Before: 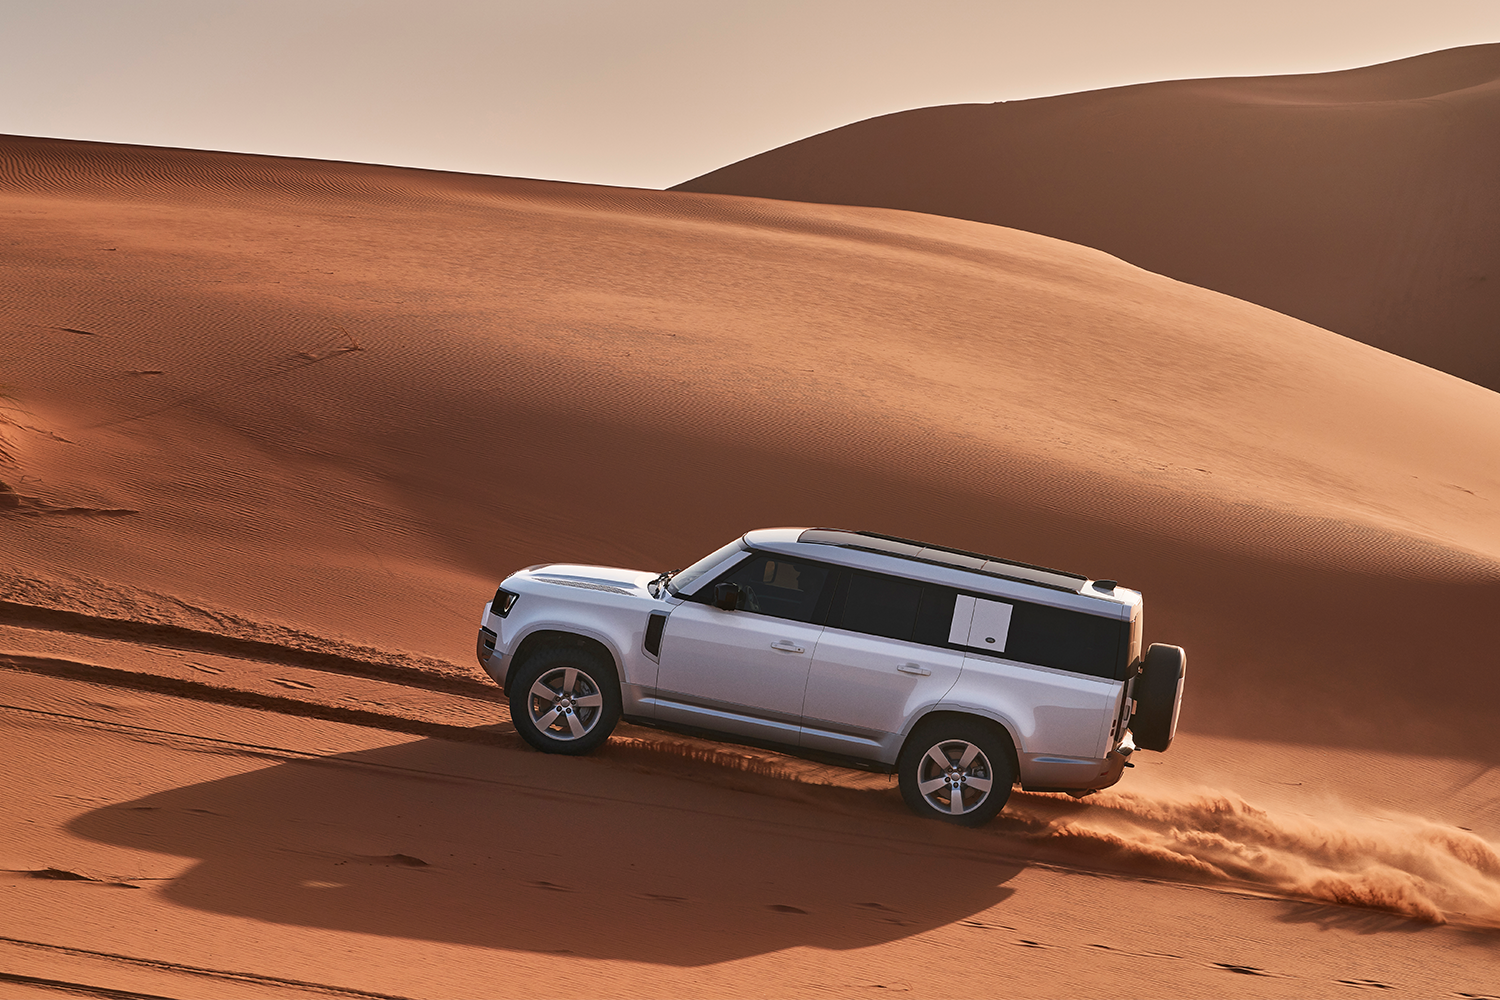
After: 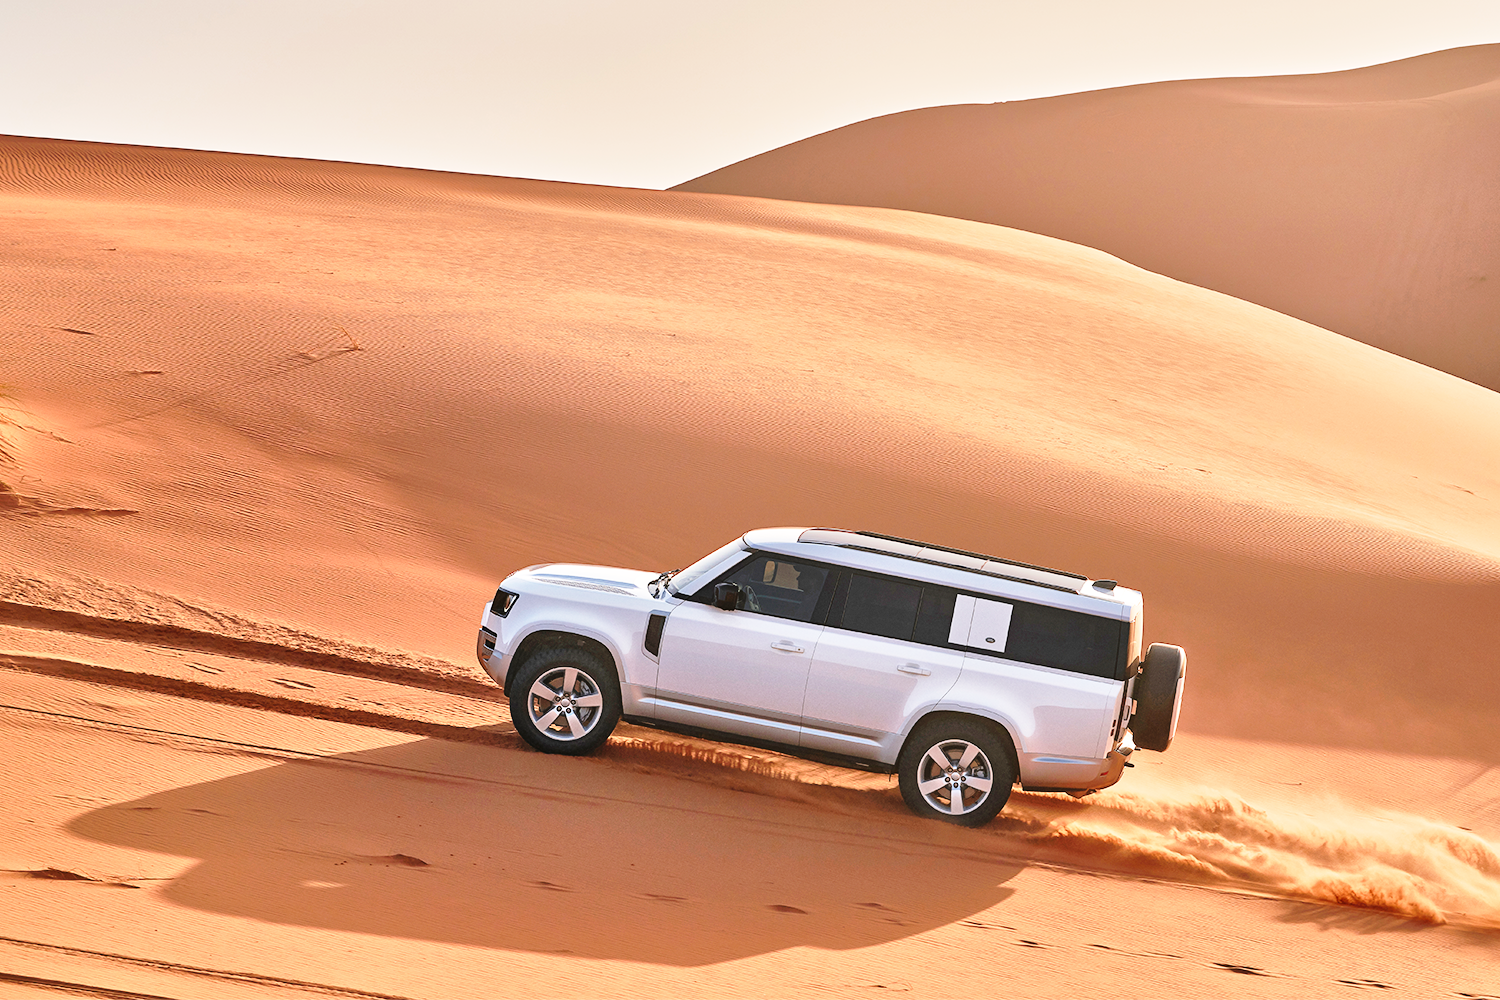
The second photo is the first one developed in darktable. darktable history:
tone equalizer: -7 EV 0.15 EV, -6 EV 0.6 EV, -5 EV 1.15 EV, -4 EV 1.33 EV, -3 EV 1.15 EV, -2 EV 0.6 EV, -1 EV 0.15 EV, mask exposure compensation -0.5 EV
base curve: curves: ch0 [(0, 0) (0.028, 0.03) (0.121, 0.232) (0.46, 0.748) (0.859, 0.968) (1, 1)], preserve colors none
